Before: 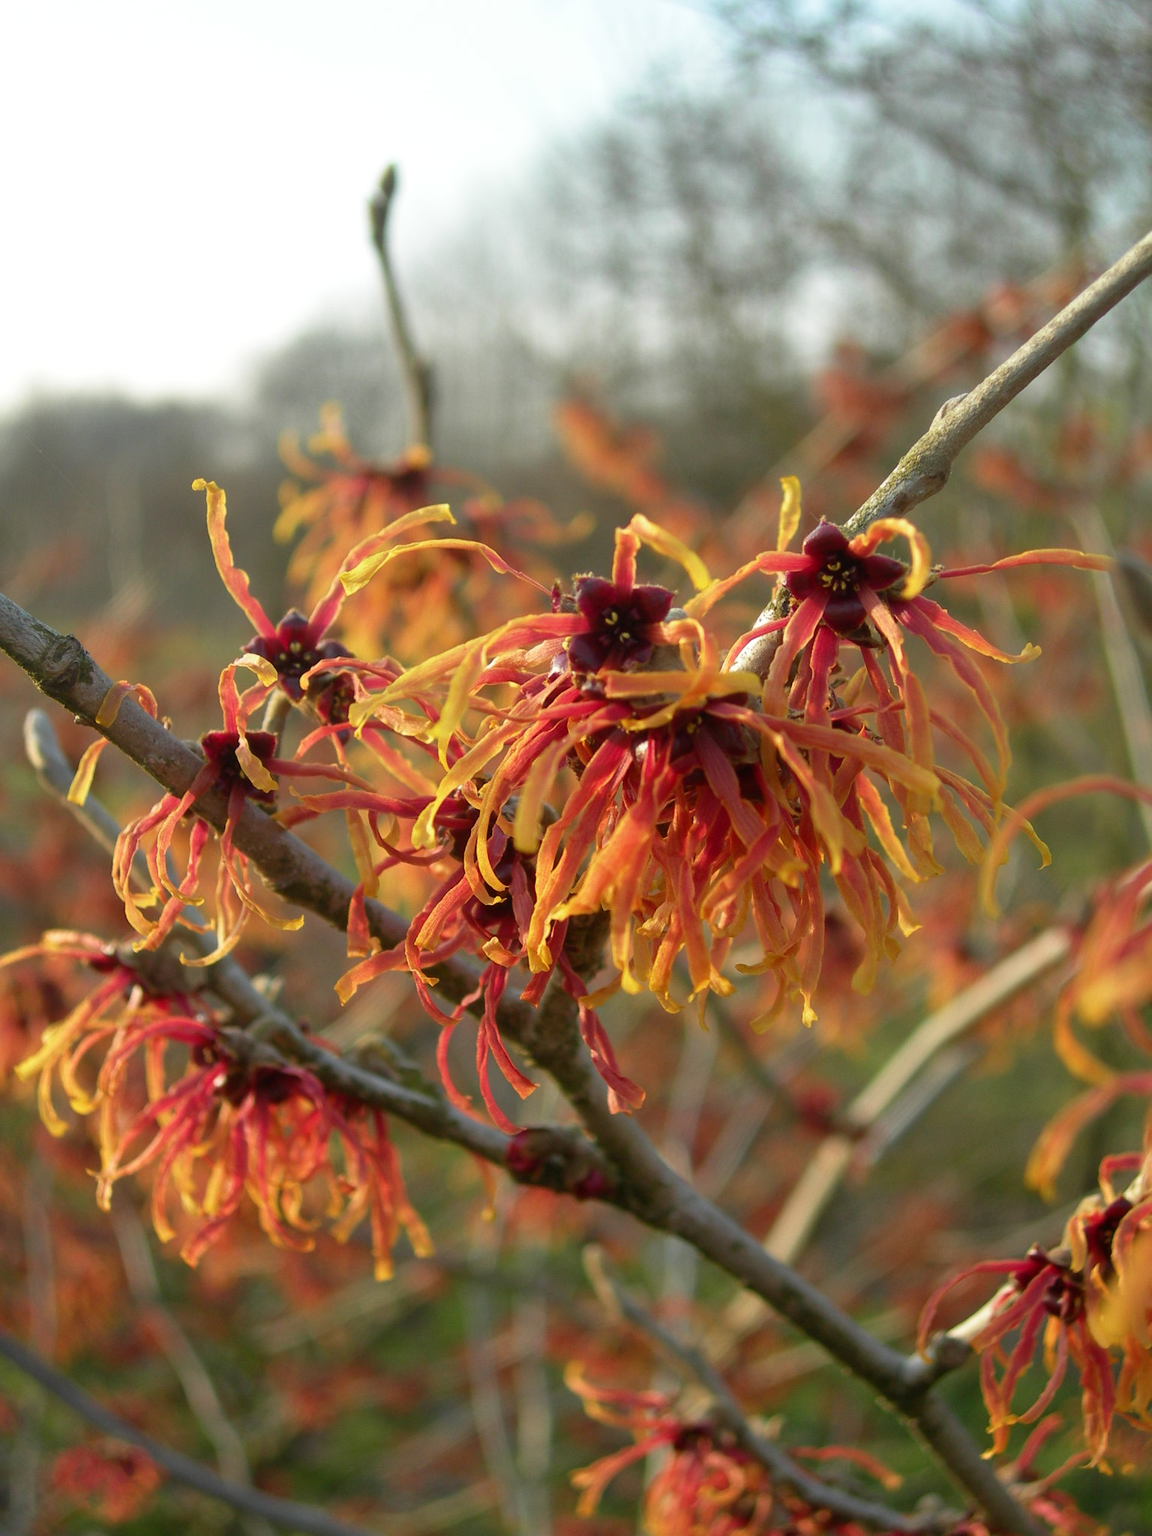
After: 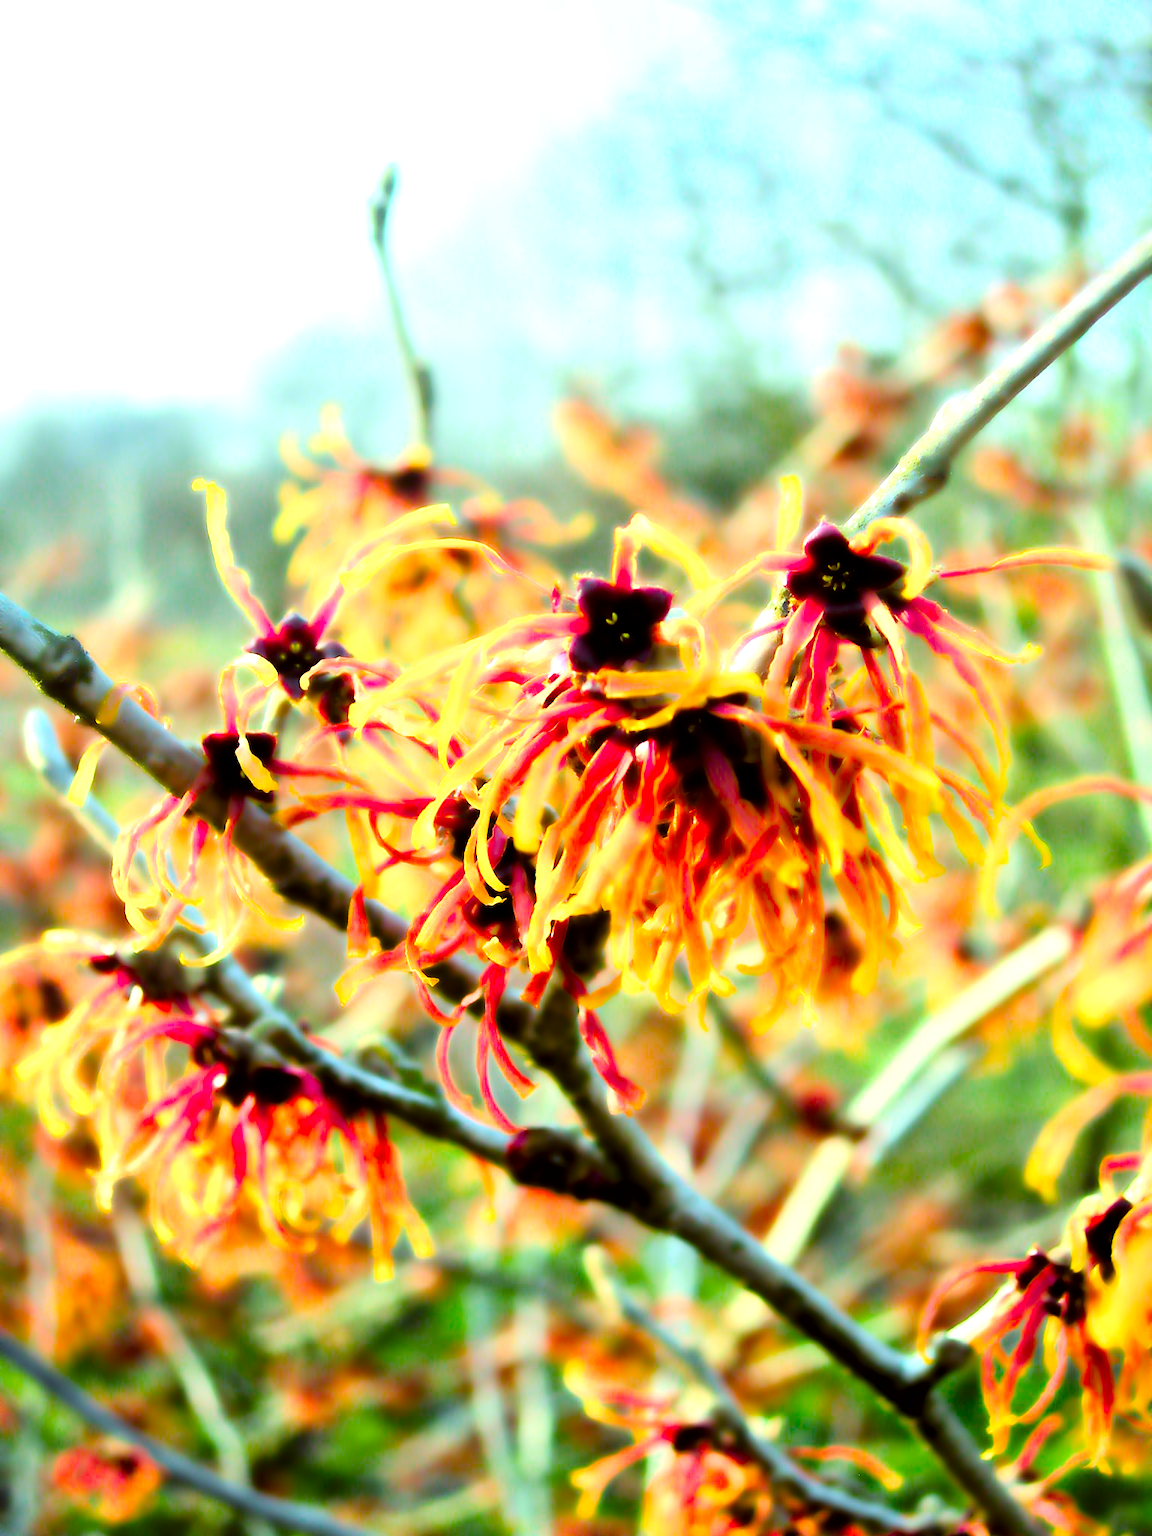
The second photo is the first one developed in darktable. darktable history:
tone curve: curves: ch0 [(0, 0) (0.004, 0) (0.133, 0.071) (0.325, 0.456) (0.832, 0.957) (1, 1)], color space Lab, linked channels, preserve colors none
exposure: black level correction 0, exposure 0.5 EV, compensate exposure bias true, compensate highlight preservation false
local contrast: mode bilateral grid, contrast 25, coarseness 60, detail 151%, midtone range 0.2
lowpass: radius 4, soften with bilateral filter, unbound 0
color balance rgb: shadows lift › luminance -7.7%, shadows lift › chroma 2.13%, shadows lift › hue 200.79°, power › luminance -7.77%, power › chroma 2.27%, power › hue 220.69°, highlights gain › luminance 15.15%, highlights gain › chroma 4%, highlights gain › hue 209.35°, global offset › luminance -0.21%, global offset › chroma 0.27%, perceptual saturation grading › global saturation 24.42%, perceptual saturation grading › highlights -24.42%, perceptual saturation grading › mid-tones 24.42%, perceptual saturation grading › shadows 40%, perceptual brilliance grading › global brilliance -5%, perceptual brilliance grading › highlights 24.42%, perceptual brilliance grading › mid-tones 7%, perceptual brilliance grading › shadows -5%
